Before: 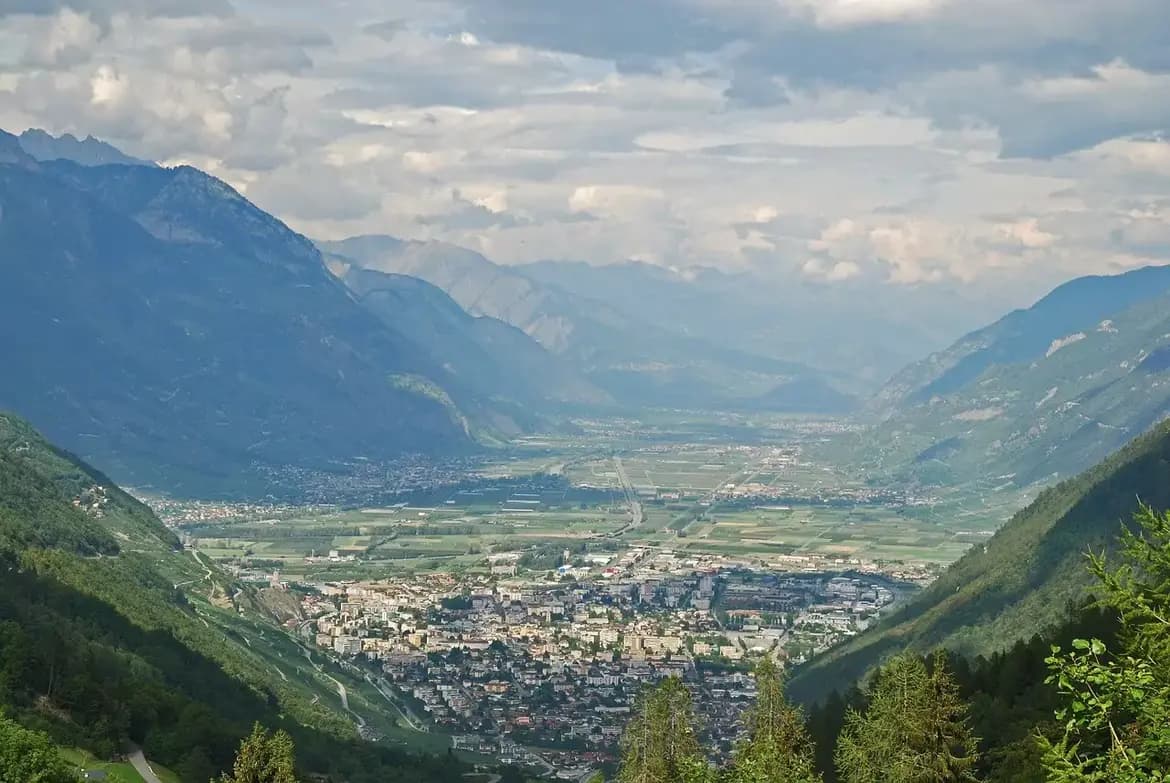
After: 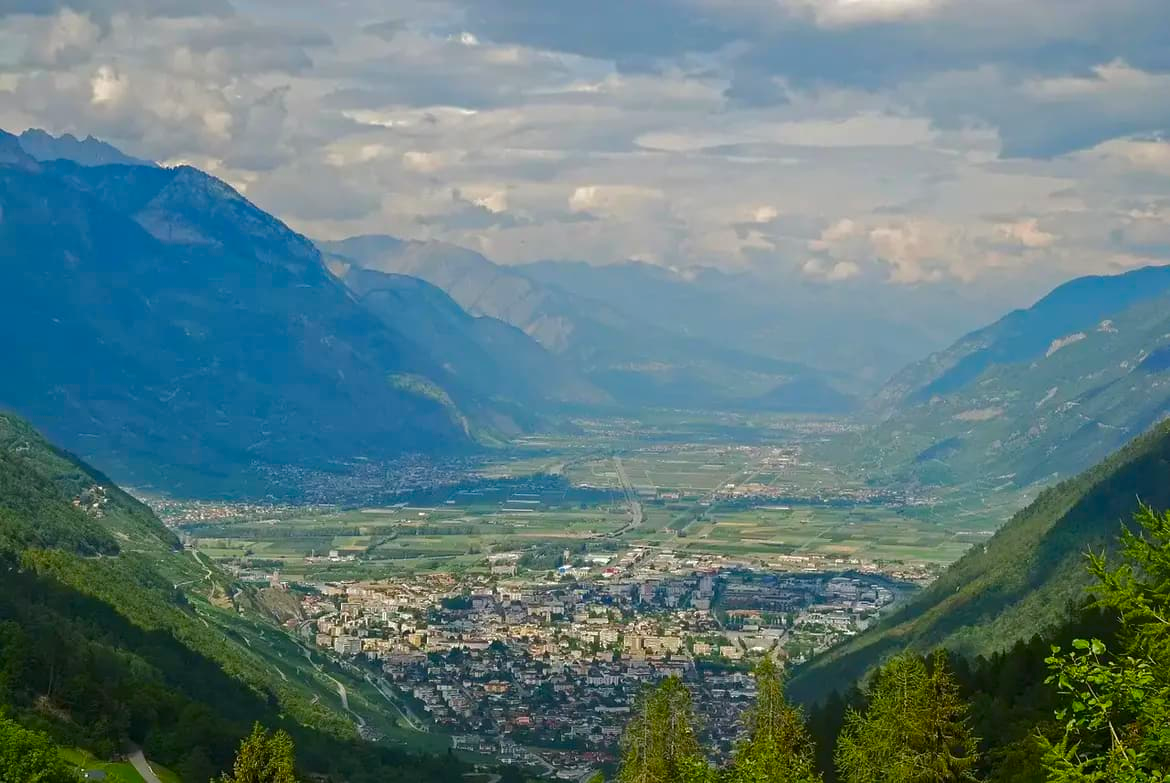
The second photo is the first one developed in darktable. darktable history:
color balance rgb: linear chroma grading › global chroma 15%, perceptual saturation grading › global saturation 30%
rgb curve: curves: ch0 [(0, 0) (0.175, 0.154) (0.785, 0.663) (1, 1)]
contrast brightness saturation: contrast 0.03, brightness -0.04
